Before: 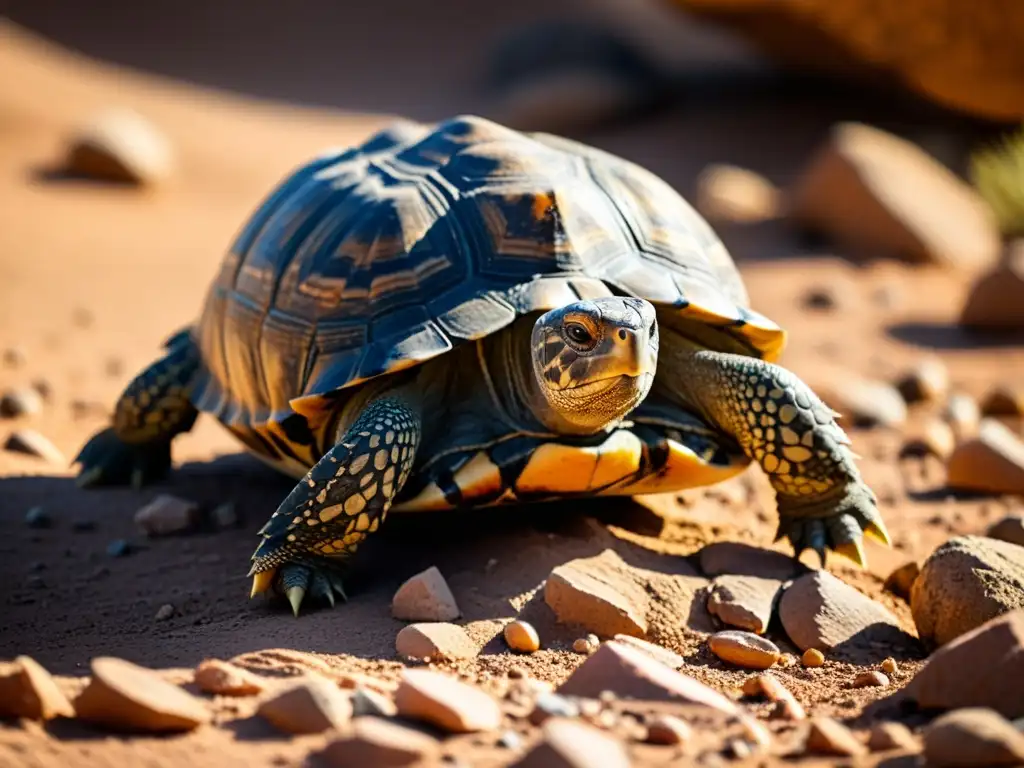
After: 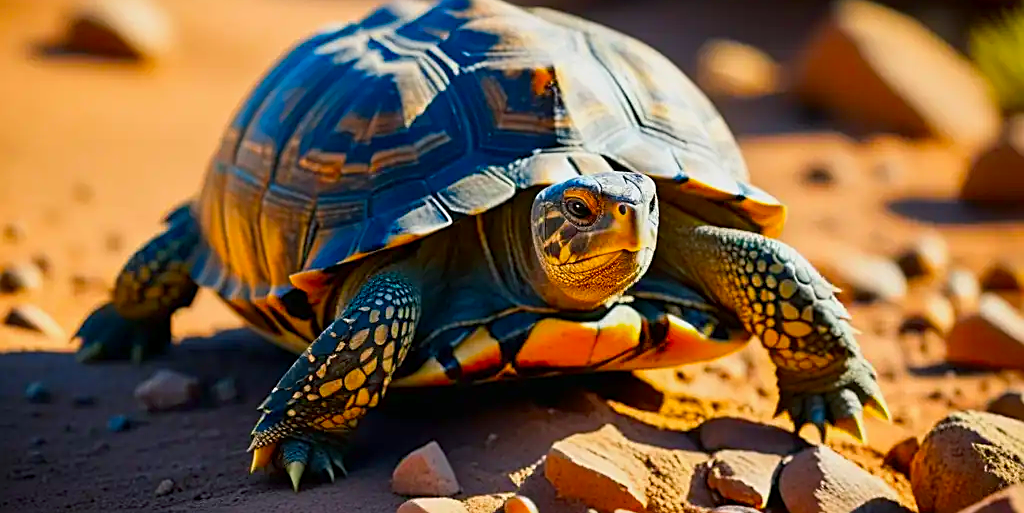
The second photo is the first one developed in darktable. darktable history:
contrast brightness saturation: brightness -0.026, saturation 0.34
crop: top 16.318%, bottom 16.772%
color balance rgb: shadows lift › chroma 2.064%, shadows lift › hue 220.72°, power › hue 214.53°, linear chroma grading › mid-tones 7.326%, perceptual saturation grading › global saturation 19.91%, contrast -9.498%
sharpen: on, module defaults
